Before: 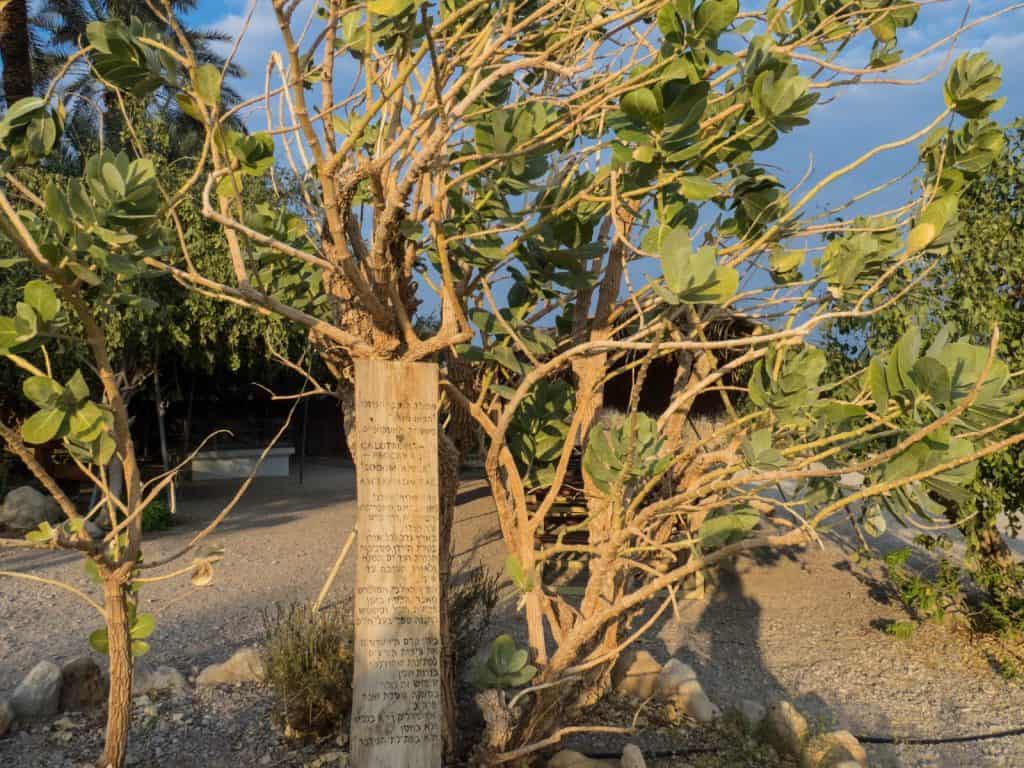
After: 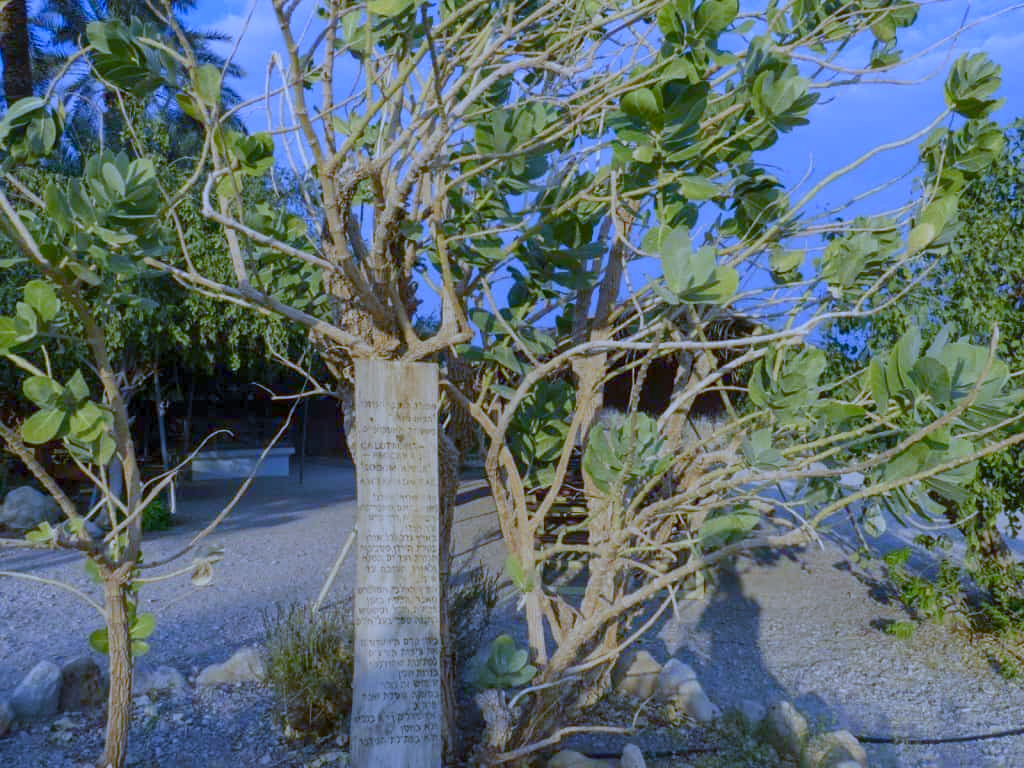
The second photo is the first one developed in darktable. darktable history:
white balance: red 0.766, blue 1.537
color balance rgb: shadows lift › chroma 1%, shadows lift › hue 113°, highlights gain › chroma 0.2%, highlights gain › hue 333°, perceptual saturation grading › global saturation 20%, perceptual saturation grading › highlights -50%, perceptual saturation grading › shadows 25%, contrast -20%
